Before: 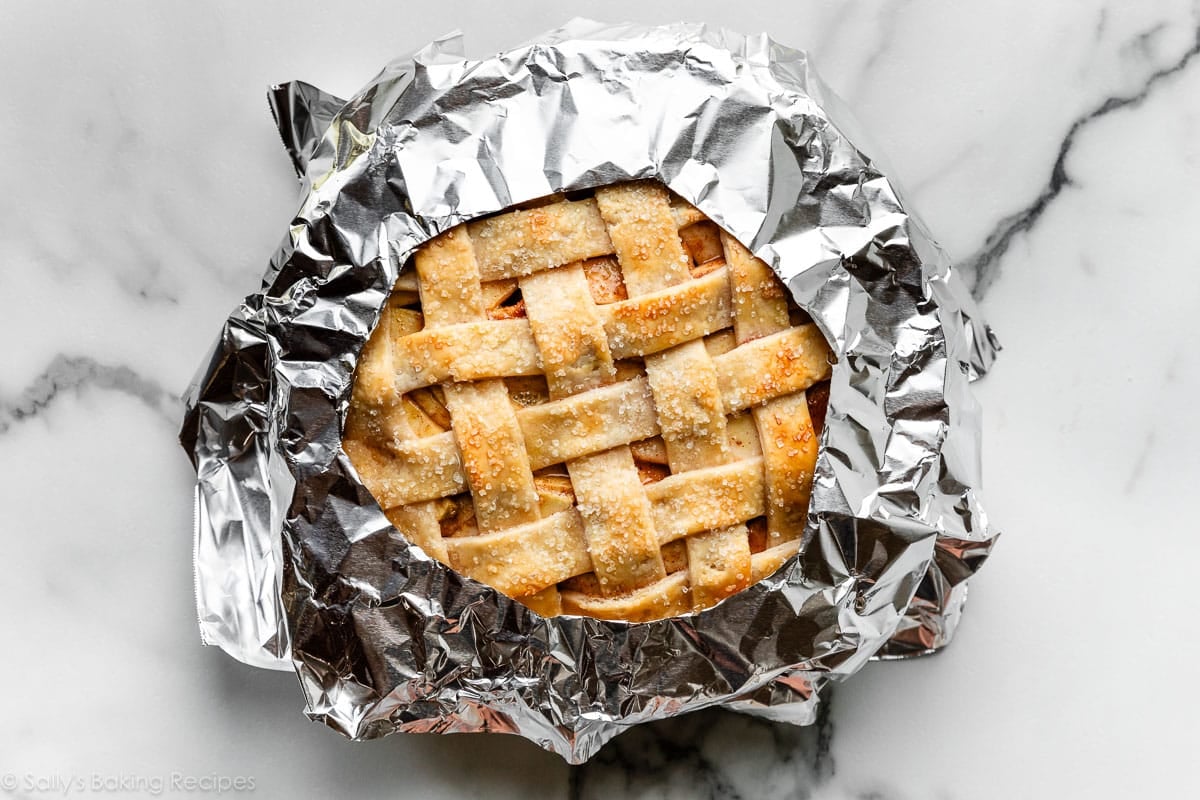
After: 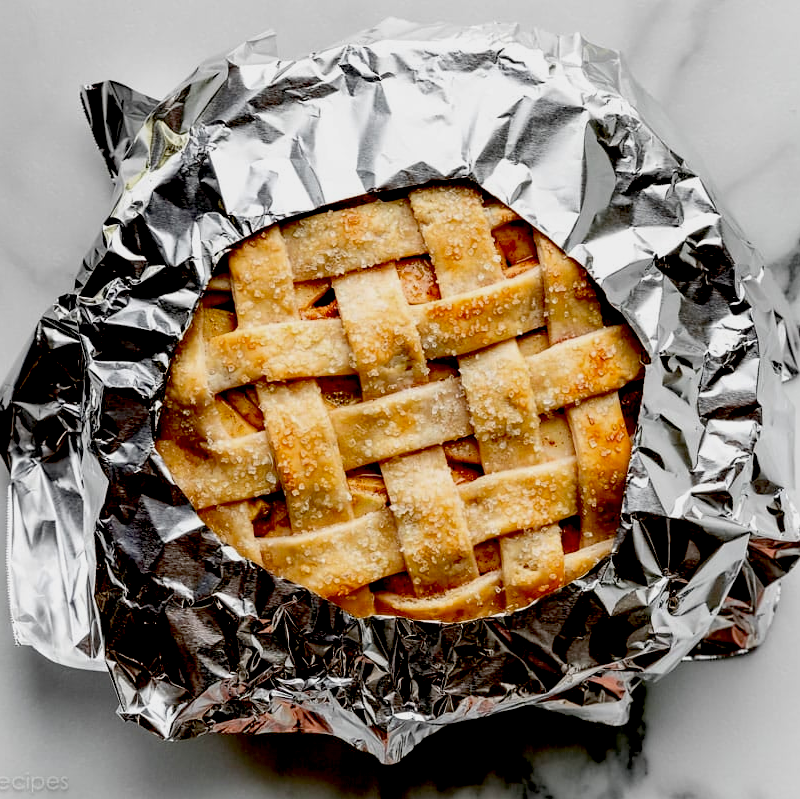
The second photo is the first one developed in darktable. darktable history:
crop and rotate: left 15.625%, right 17.696%
exposure: black level correction 0.044, exposure -0.229 EV, compensate highlight preservation false
